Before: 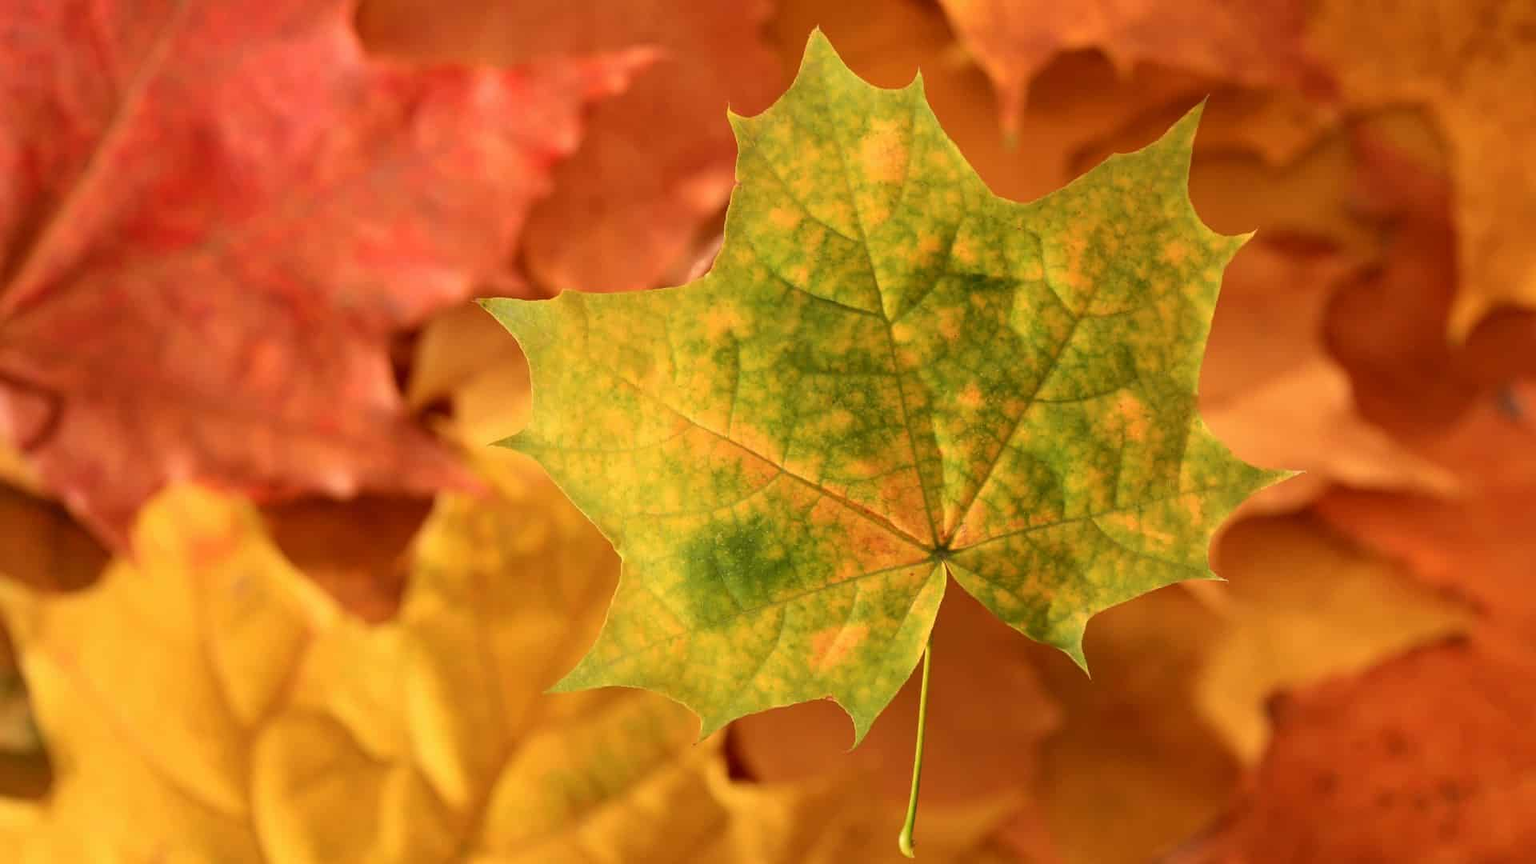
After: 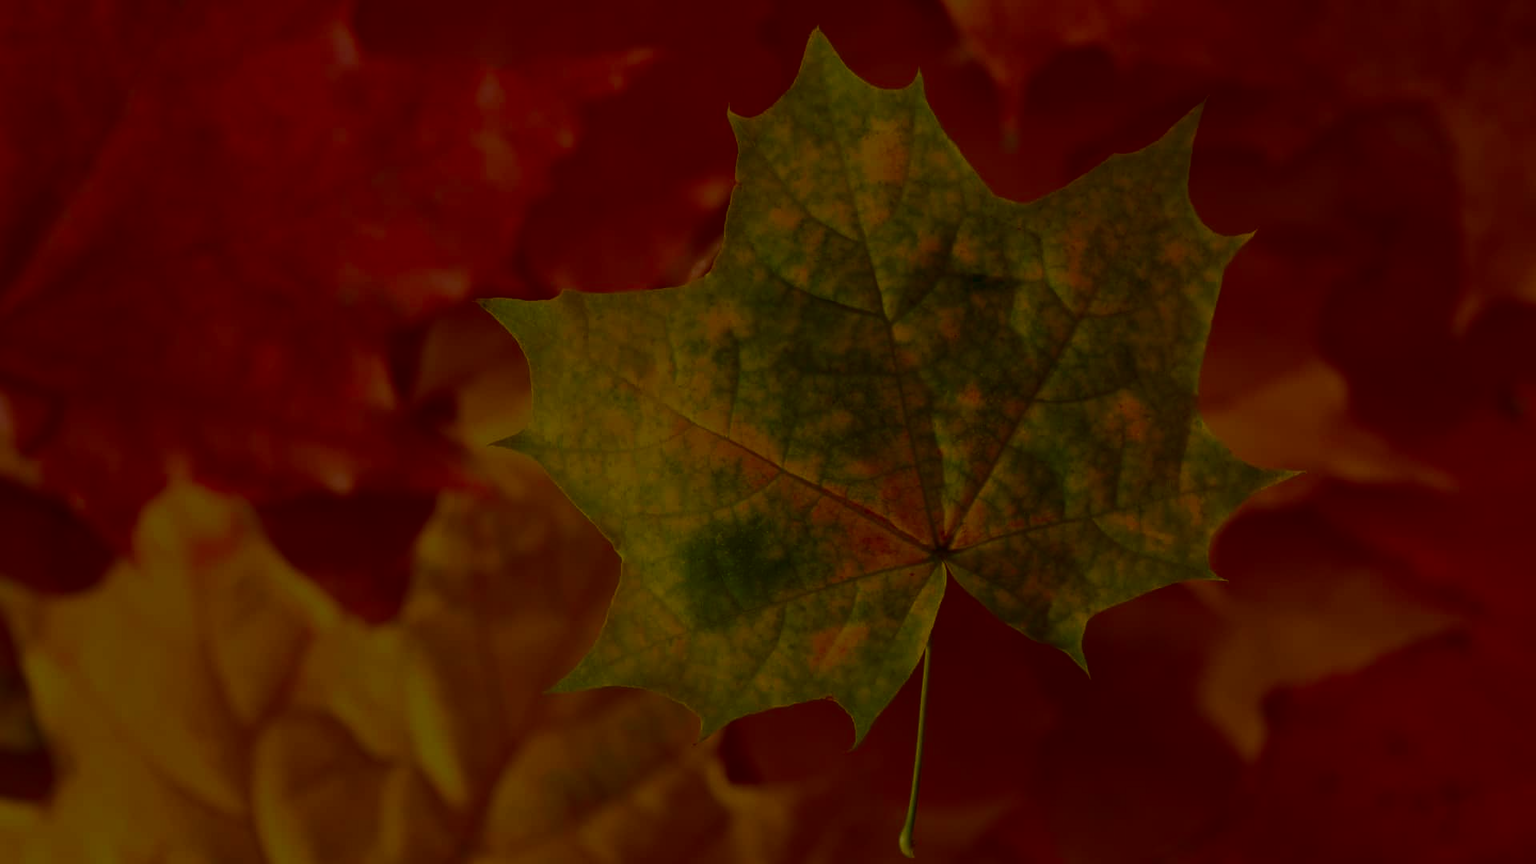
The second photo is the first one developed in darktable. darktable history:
exposure: exposure -0.582 EV
contrast brightness saturation: brightness -0.52
